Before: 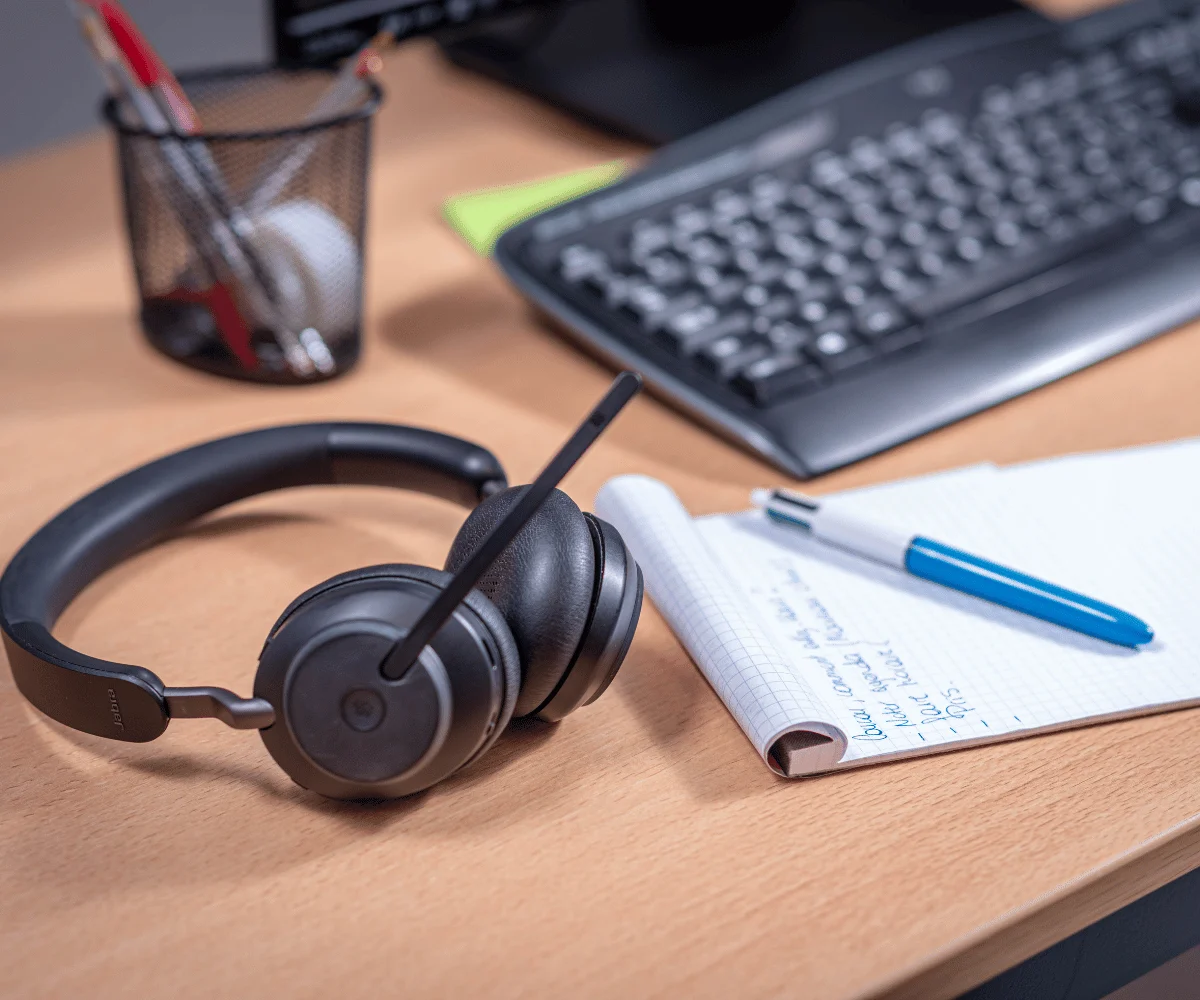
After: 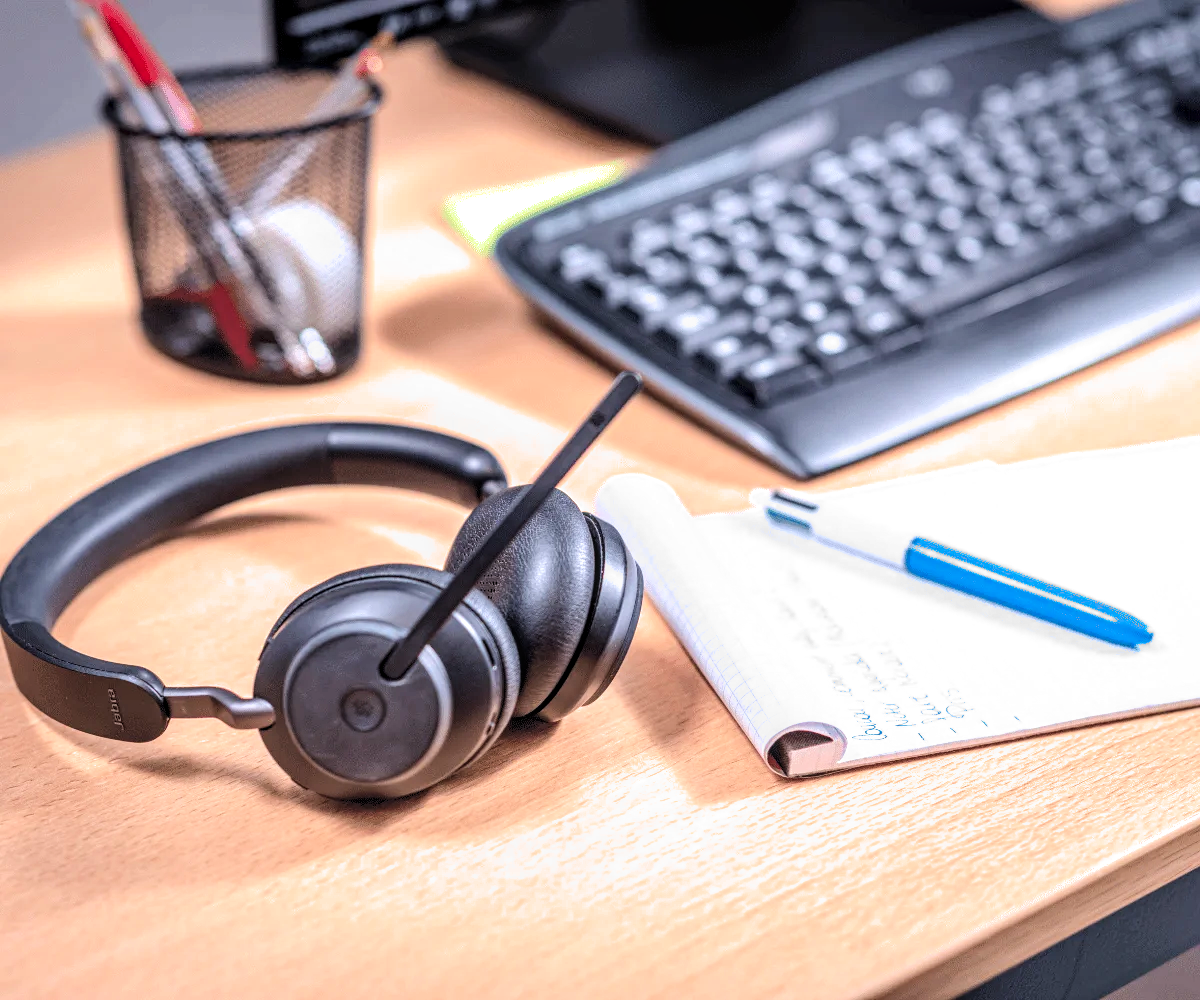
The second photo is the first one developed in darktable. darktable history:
filmic rgb: middle gray luminance 18.38%, black relative exposure -10.44 EV, white relative exposure 3.41 EV, target black luminance 0%, hardness 6.06, latitude 98.55%, contrast 0.847, shadows ↔ highlights balance 0.591%, add noise in highlights 0, color science v3 (2019), use custom middle-gray values true, contrast in highlights soft
exposure: exposure 1 EV, compensate highlight preservation false
local contrast: on, module defaults
tone equalizer: -8 EV -0.77 EV, -7 EV -0.701 EV, -6 EV -0.593 EV, -5 EV -0.374 EV, -3 EV 0.372 EV, -2 EV 0.6 EV, -1 EV 0.679 EV, +0 EV 0.747 EV, edges refinement/feathering 500, mask exposure compensation -1.57 EV, preserve details no
